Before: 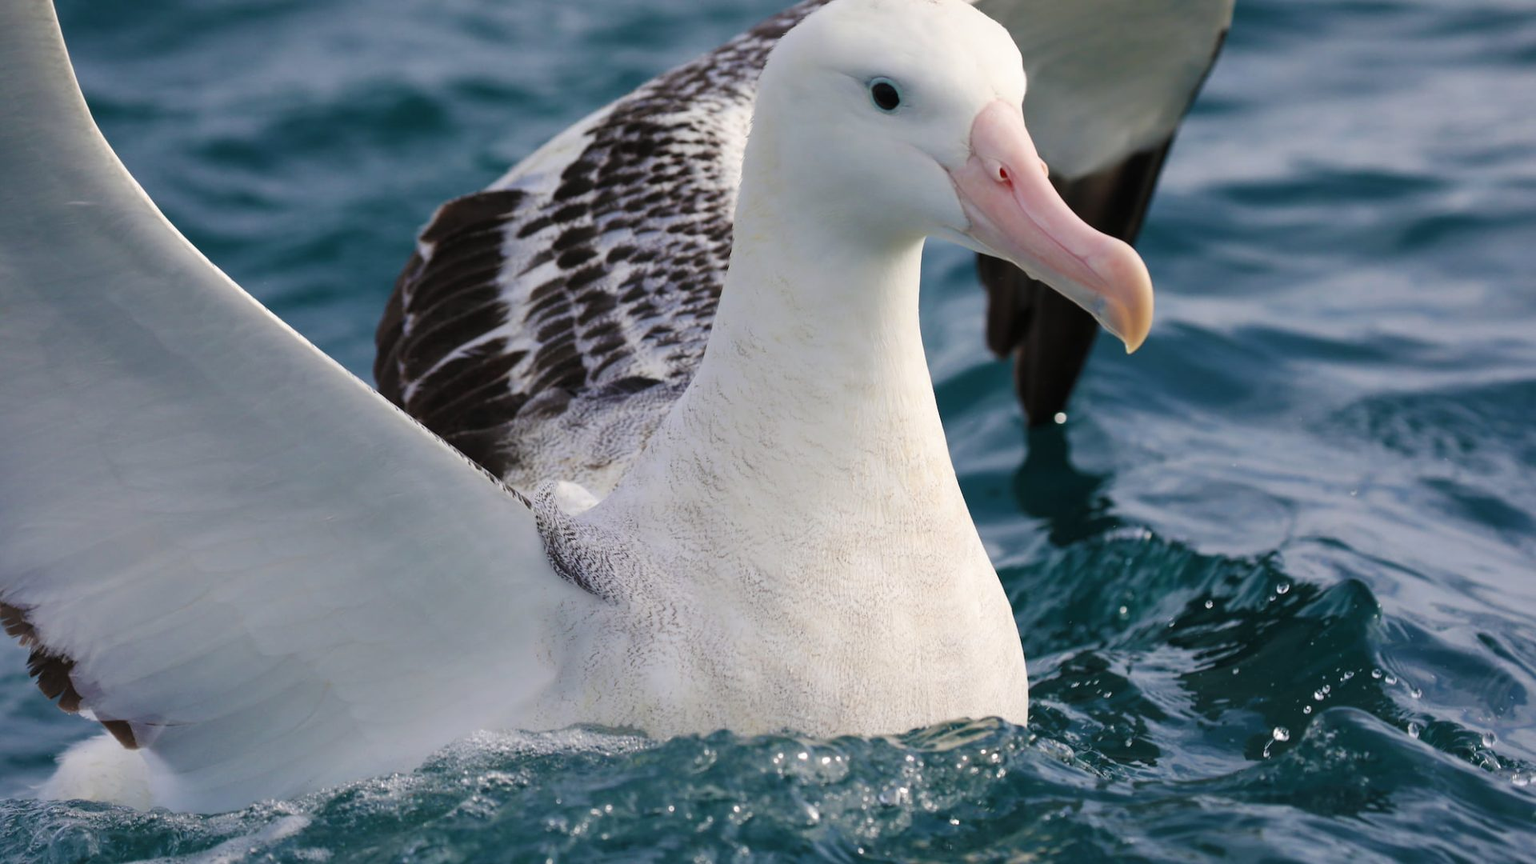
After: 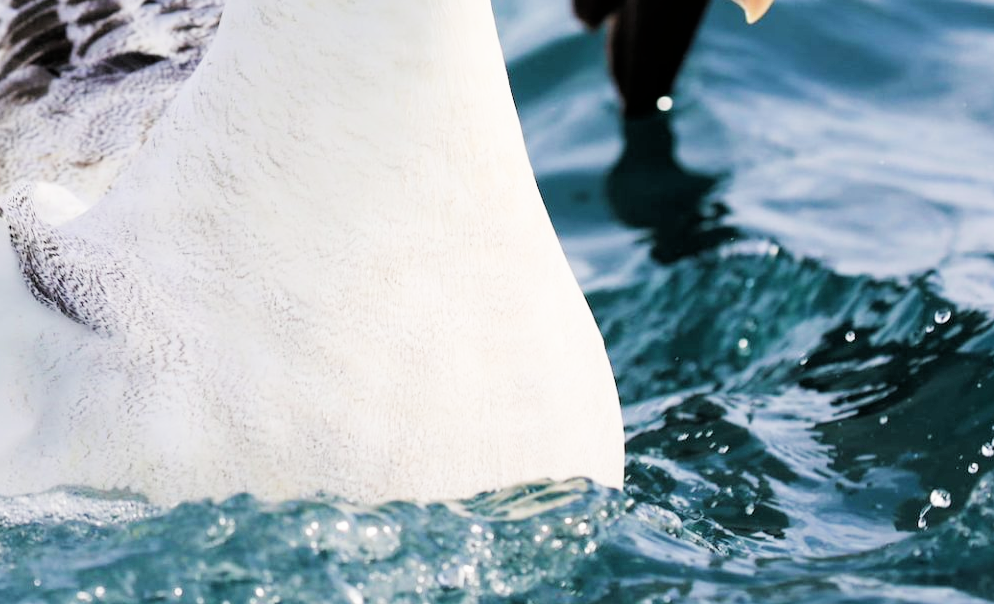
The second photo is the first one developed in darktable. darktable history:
exposure: exposure 1.25 EV, compensate exposure bias true, compensate highlight preservation false
crop: left 34.479%, top 38.822%, right 13.718%, bottom 5.172%
filmic rgb: black relative exposure -5 EV, hardness 2.88, contrast 1.2, highlights saturation mix -30%
